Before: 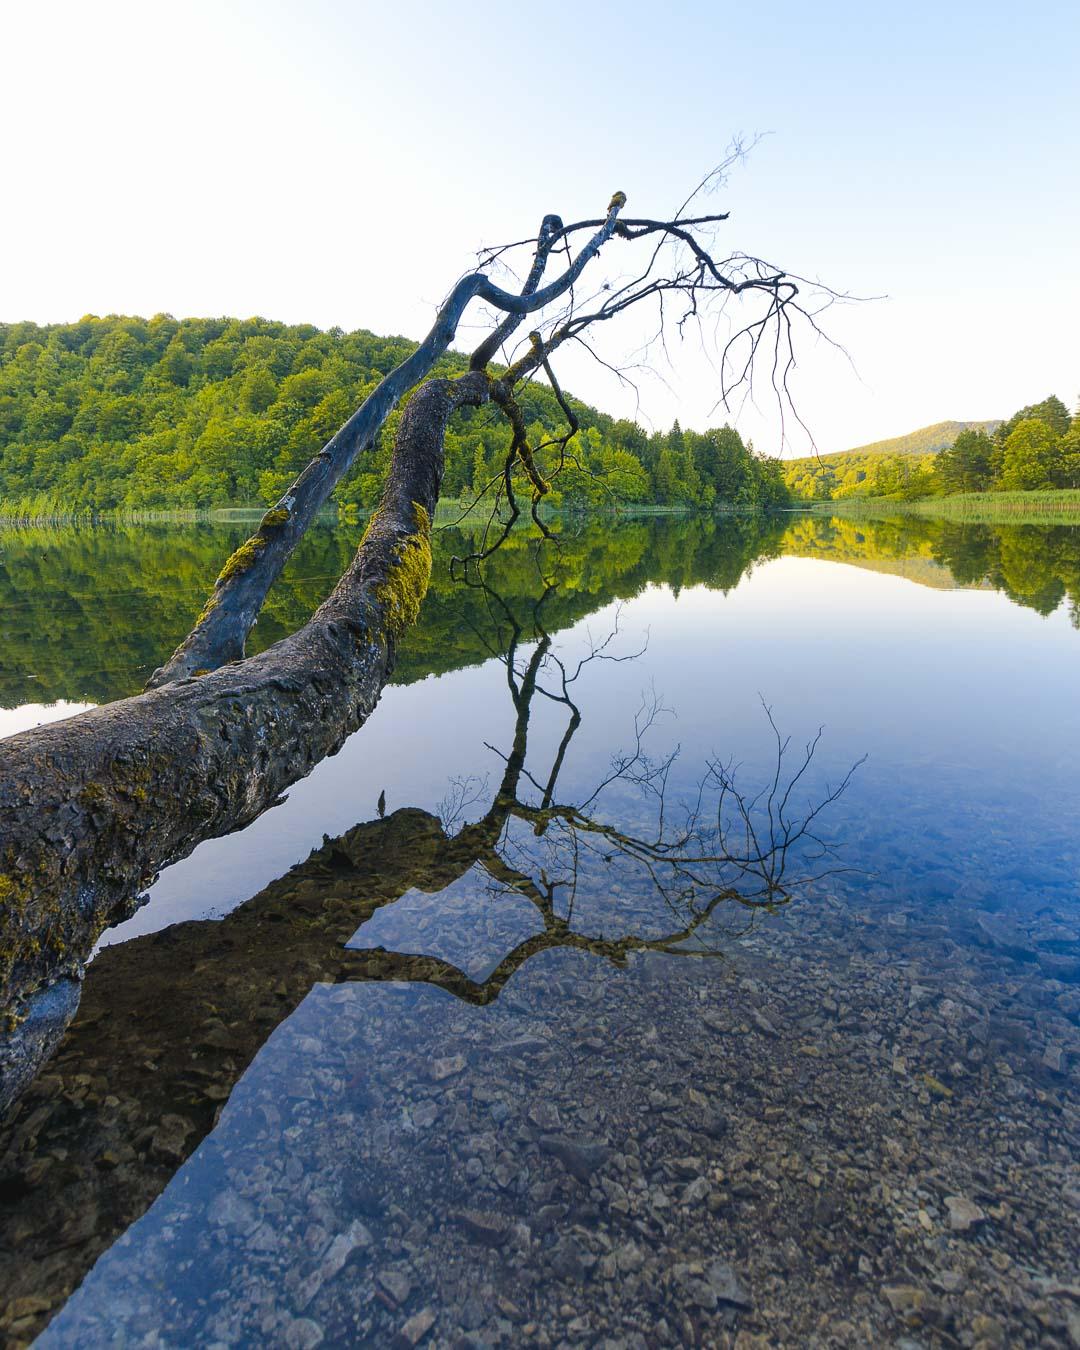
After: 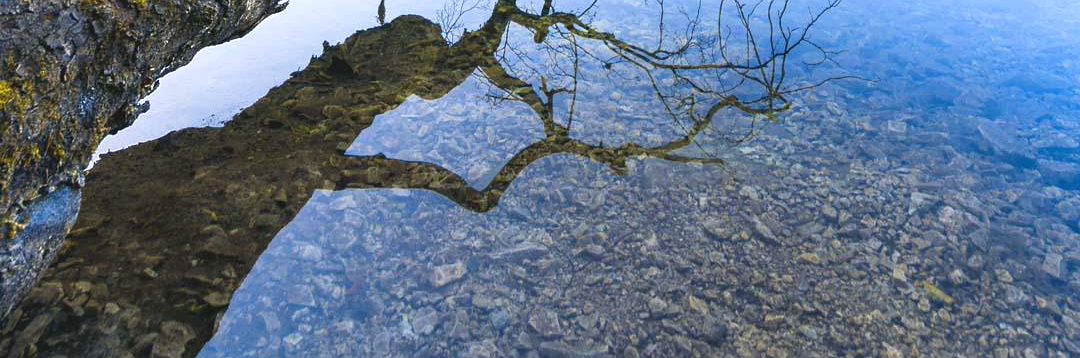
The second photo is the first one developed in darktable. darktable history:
crop and rotate: top 58.79%, bottom 14.617%
exposure: black level correction 0, exposure 1.001 EV, compensate highlight preservation false
